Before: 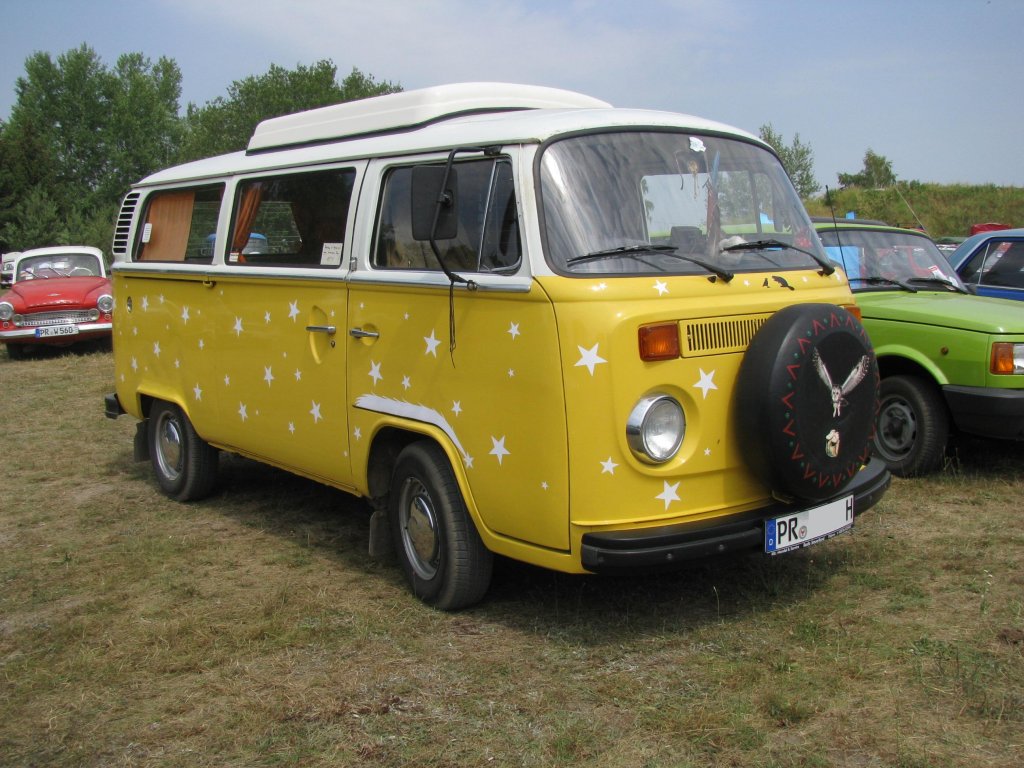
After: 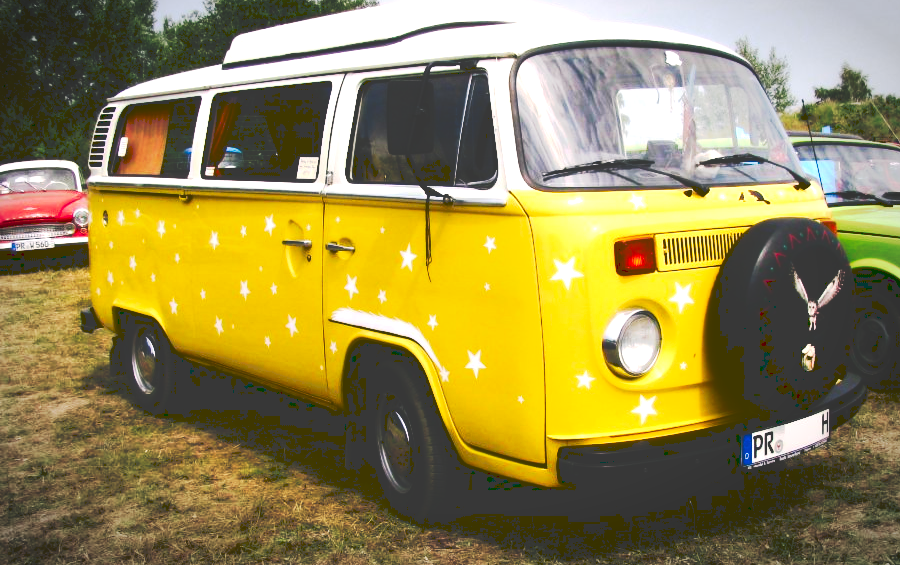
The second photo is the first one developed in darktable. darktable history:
crop and rotate: left 2.425%, top 11.305%, right 9.6%, bottom 15.08%
tone curve: curves: ch0 [(0, 0) (0.003, 0.231) (0.011, 0.231) (0.025, 0.231) (0.044, 0.231) (0.069, 0.235) (0.1, 0.24) (0.136, 0.246) (0.177, 0.256) (0.224, 0.279) (0.277, 0.313) (0.335, 0.354) (0.399, 0.428) (0.468, 0.514) (0.543, 0.61) (0.623, 0.728) (0.709, 0.808) (0.801, 0.873) (0.898, 0.909) (1, 1)], preserve colors none
contrast brightness saturation: contrast 0.22, brightness -0.19, saturation 0.24
vignetting: automatic ratio true
contrast equalizer: octaves 7, y [[0.502, 0.505, 0.512, 0.529, 0.564, 0.588], [0.5 ×6], [0.502, 0.505, 0.512, 0.529, 0.564, 0.588], [0, 0.001, 0.001, 0.004, 0.008, 0.011], [0, 0.001, 0.001, 0.004, 0.008, 0.011]], mix -1
color balance rgb: shadows lift › chroma 1%, shadows lift › hue 217.2°, power › hue 310.8°, highlights gain › chroma 2%, highlights gain › hue 44.4°, global offset › luminance 0.25%, global offset › hue 171.6°, perceptual saturation grading › global saturation 14.09%, perceptual saturation grading › highlights -30%, perceptual saturation grading › shadows 50.67%, global vibrance 25%, contrast 20%
exposure: black level correction -0.002, exposure 0.708 EV, compensate exposure bias true, compensate highlight preservation false
